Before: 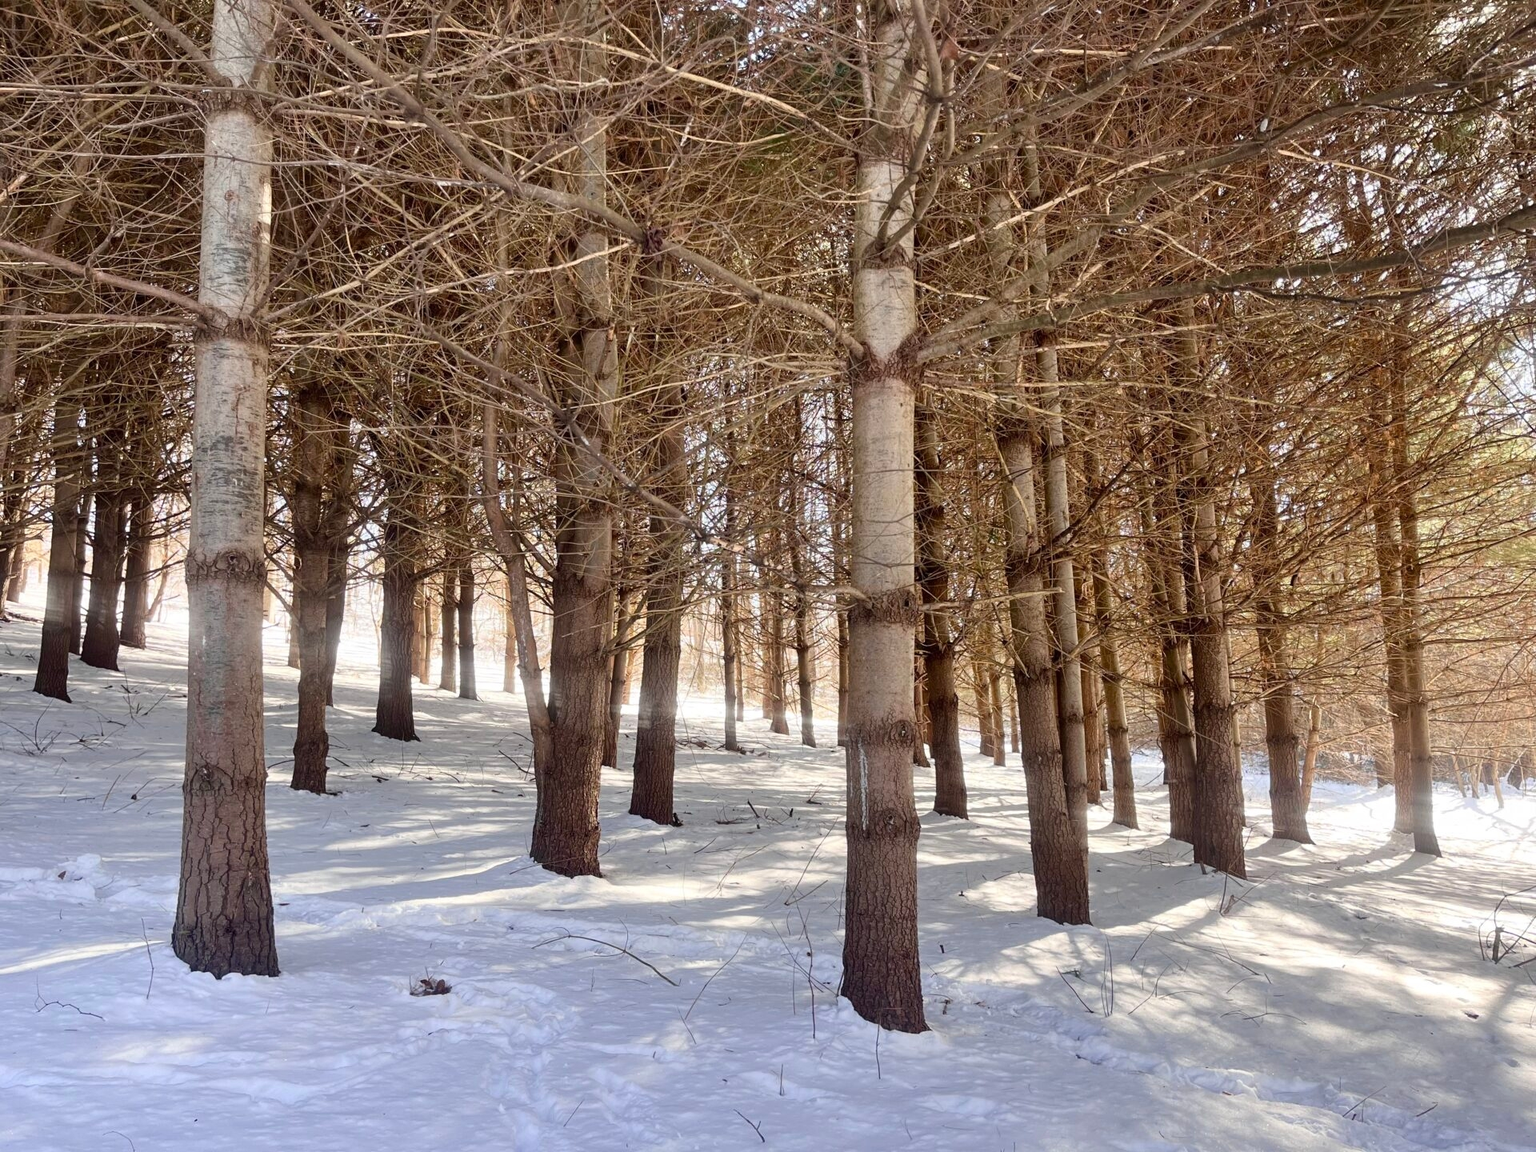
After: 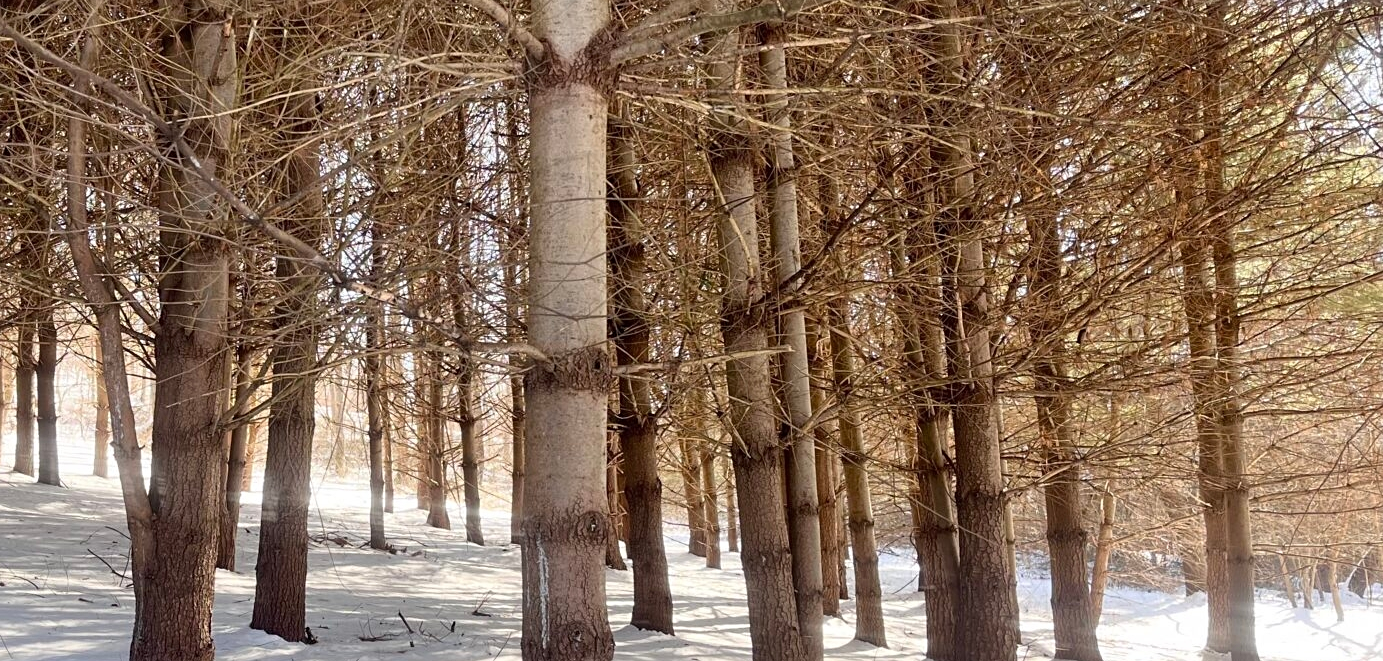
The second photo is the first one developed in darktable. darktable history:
crop and rotate: left 27.938%, top 27.046%, bottom 27.046%
sharpen: amount 0.2
